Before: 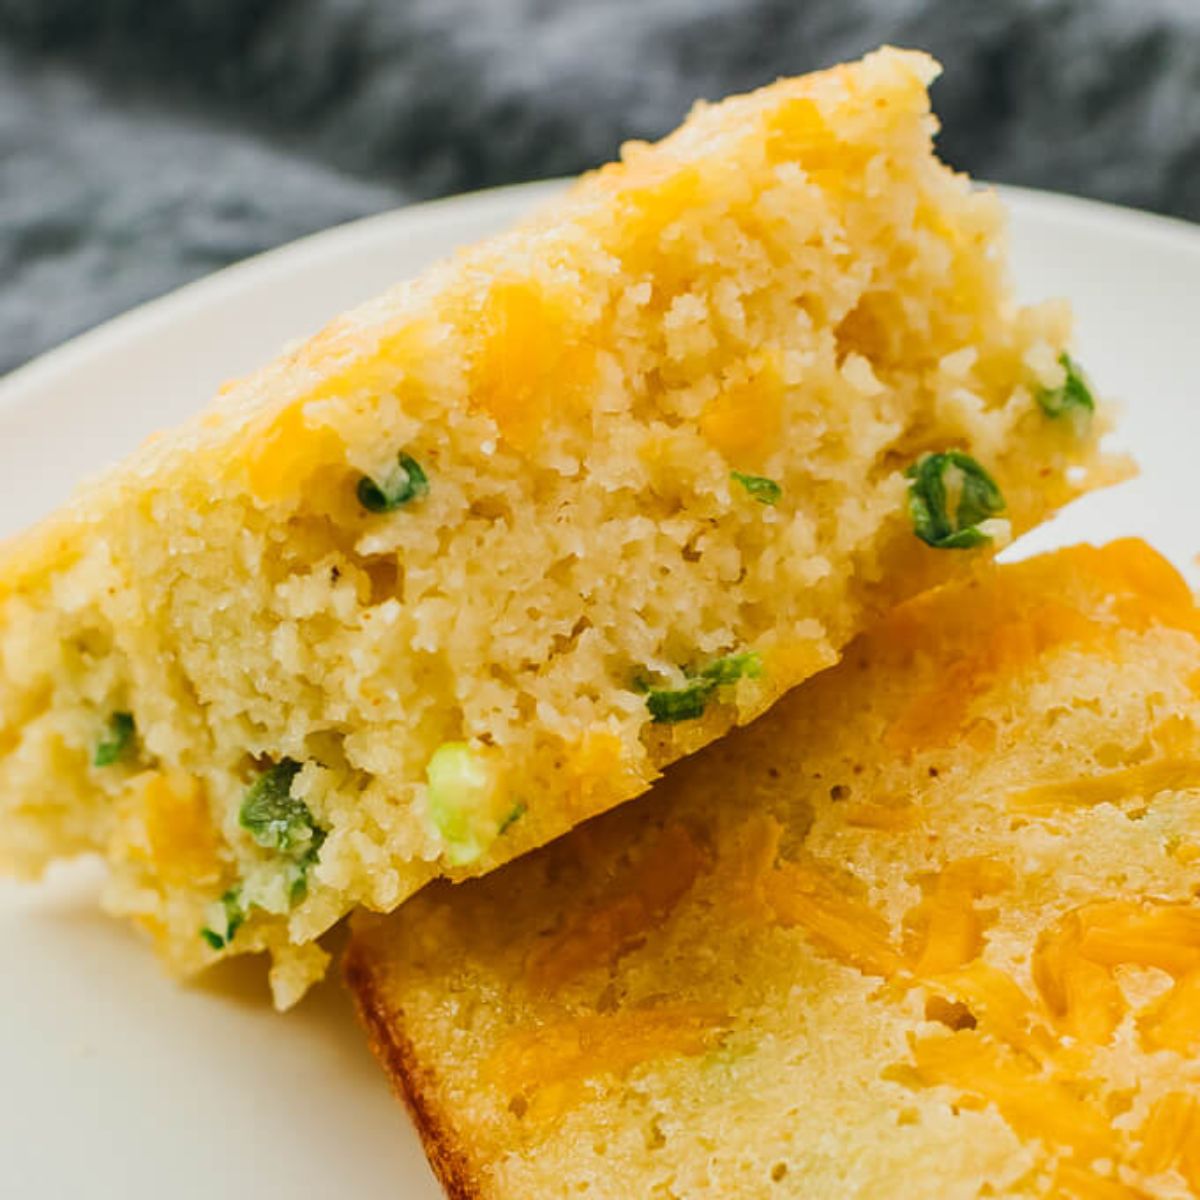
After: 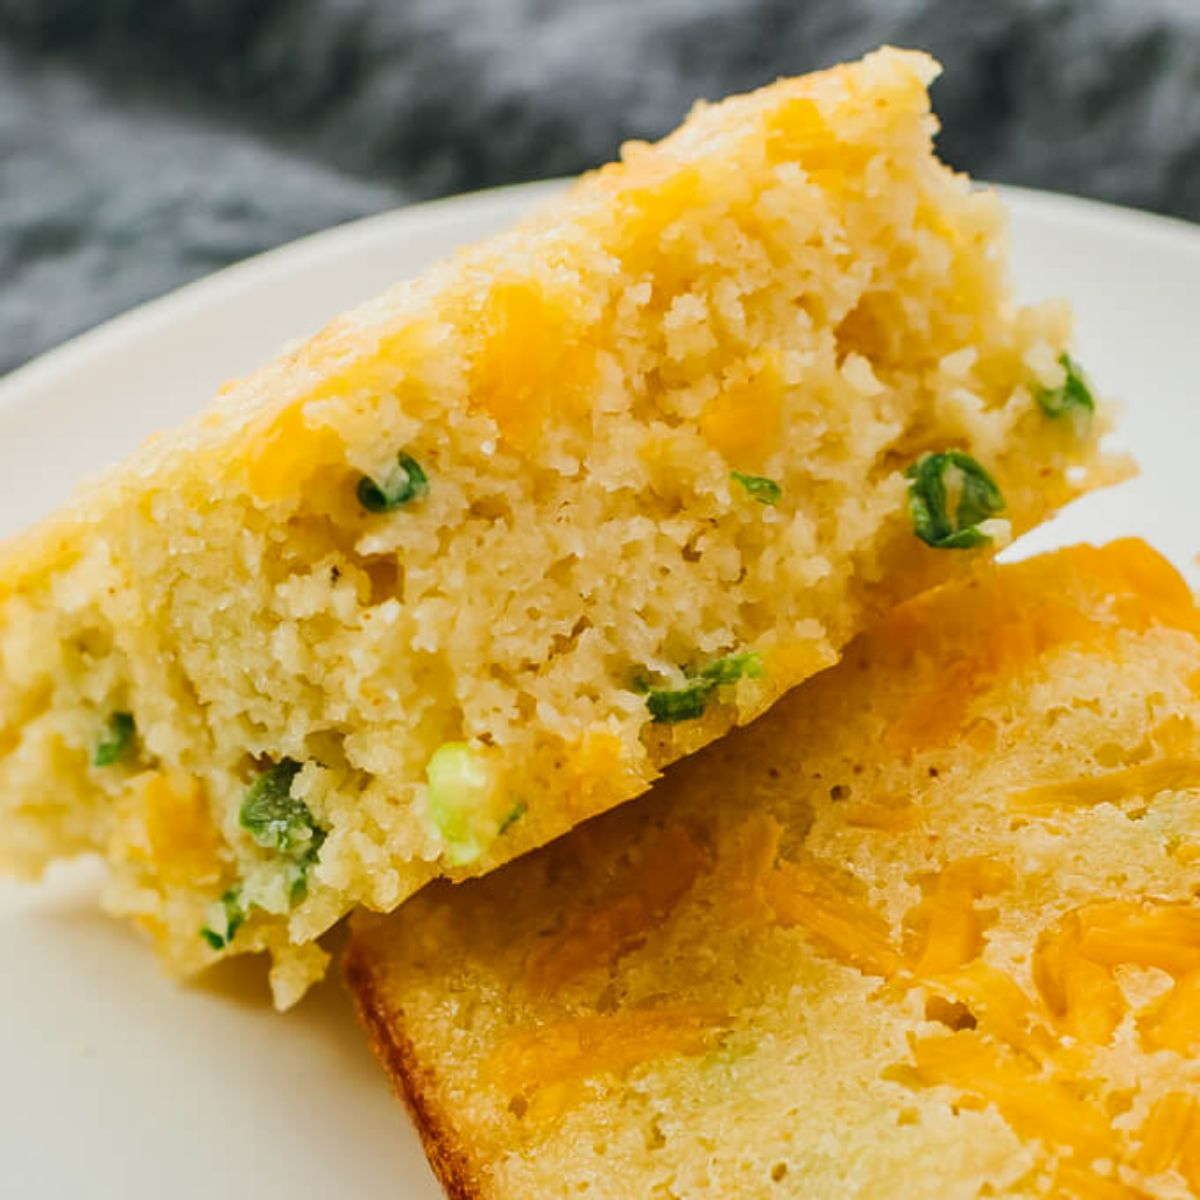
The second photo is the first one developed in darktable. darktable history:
shadows and highlights: shadows 20.45, highlights -20.1, soften with gaussian
